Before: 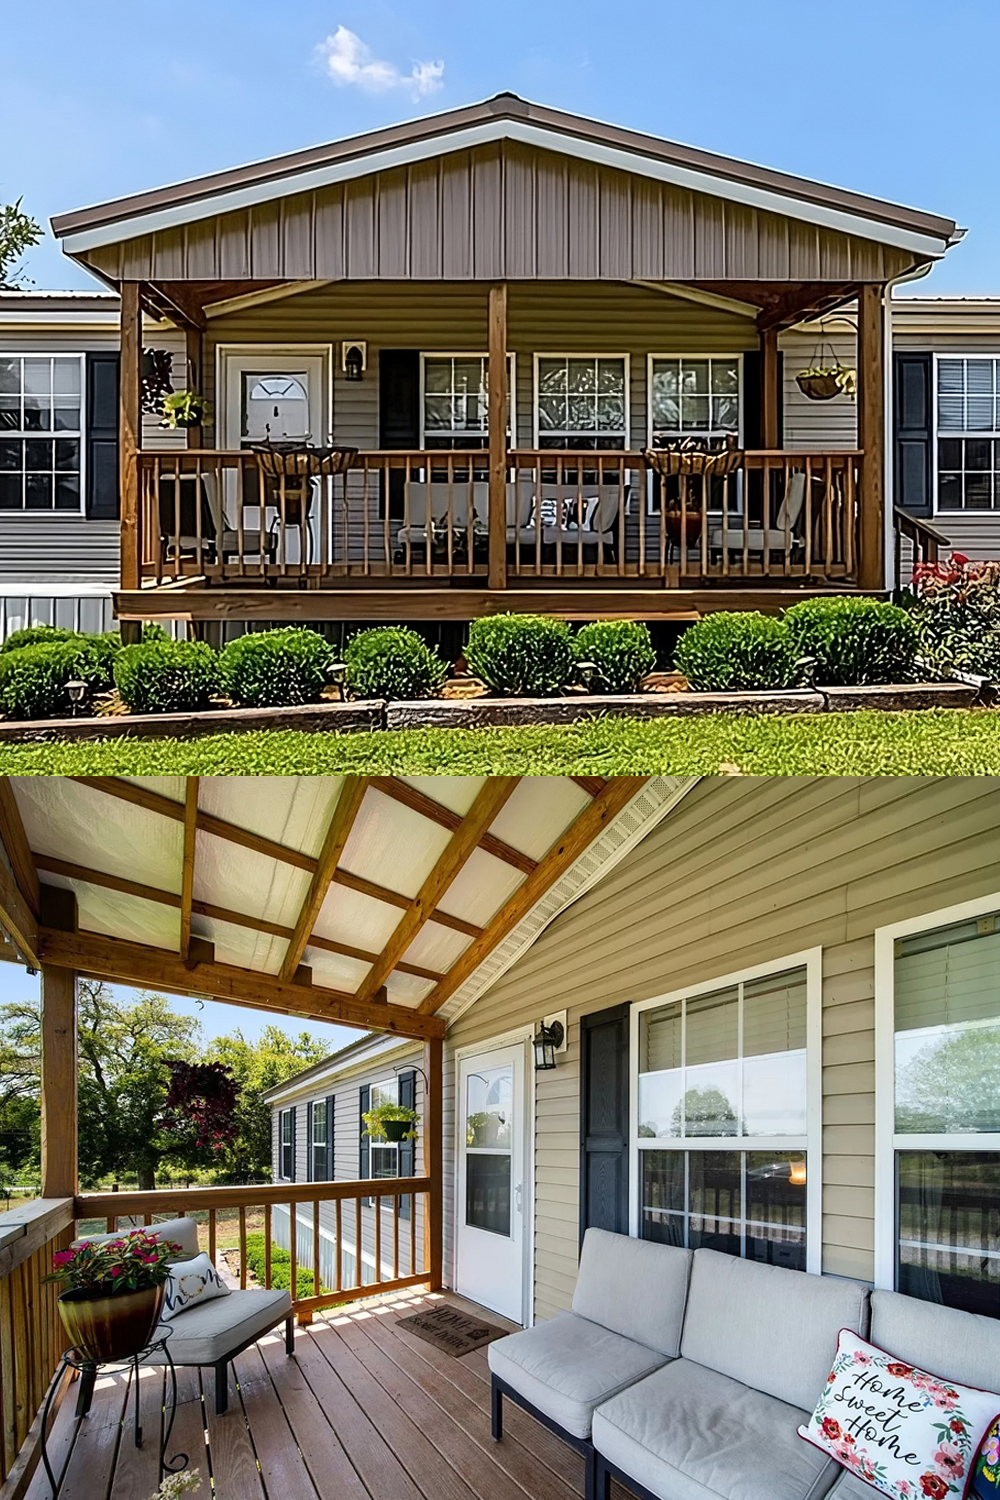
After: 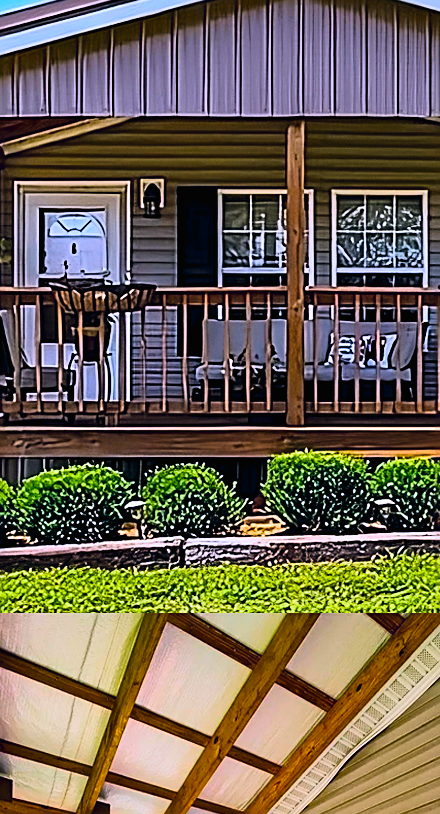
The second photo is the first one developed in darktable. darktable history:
tone curve: curves: ch0 [(0, 0.008) (0.081, 0.044) (0.177, 0.123) (0.283, 0.253) (0.416, 0.449) (0.495, 0.524) (0.661, 0.756) (0.796, 0.859) (1, 0.951)]; ch1 [(0, 0) (0.161, 0.092) (0.35, 0.33) (0.392, 0.392) (0.427, 0.426) (0.479, 0.472) (0.505, 0.5) (0.521, 0.524) (0.567, 0.564) (0.583, 0.588) (0.625, 0.627) (0.678, 0.733) (1, 1)]; ch2 [(0, 0) (0.346, 0.362) (0.404, 0.427) (0.502, 0.499) (0.531, 0.523) (0.544, 0.561) (0.58, 0.59) (0.629, 0.642) (0.717, 0.678) (1, 1)], color space Lab, linked channels, preserve colors none
haze removal: compatibility mode true, adaptive false
crop: left 20.222%, top 10.897%, right 35.724%, bottom 34.823%
color balance rgb: highlights gain › chroma 2.066%, highlights gain › hue 63.76°, global offset › chroma 0.1%, global offset › hue 250.04°, perceptual saturation grading › global saturation 25.641%, global vibrance 42.547%
shadows and highlights: shadows 18.21, highlights -83.21, soften with gaussian
color calibration: gray › normalize channels true, illuminant as shot in camera, x 0.379, y 0.397, temperature 4130.27 K, gamut compression 0.014
sharpen: on, module defaults
